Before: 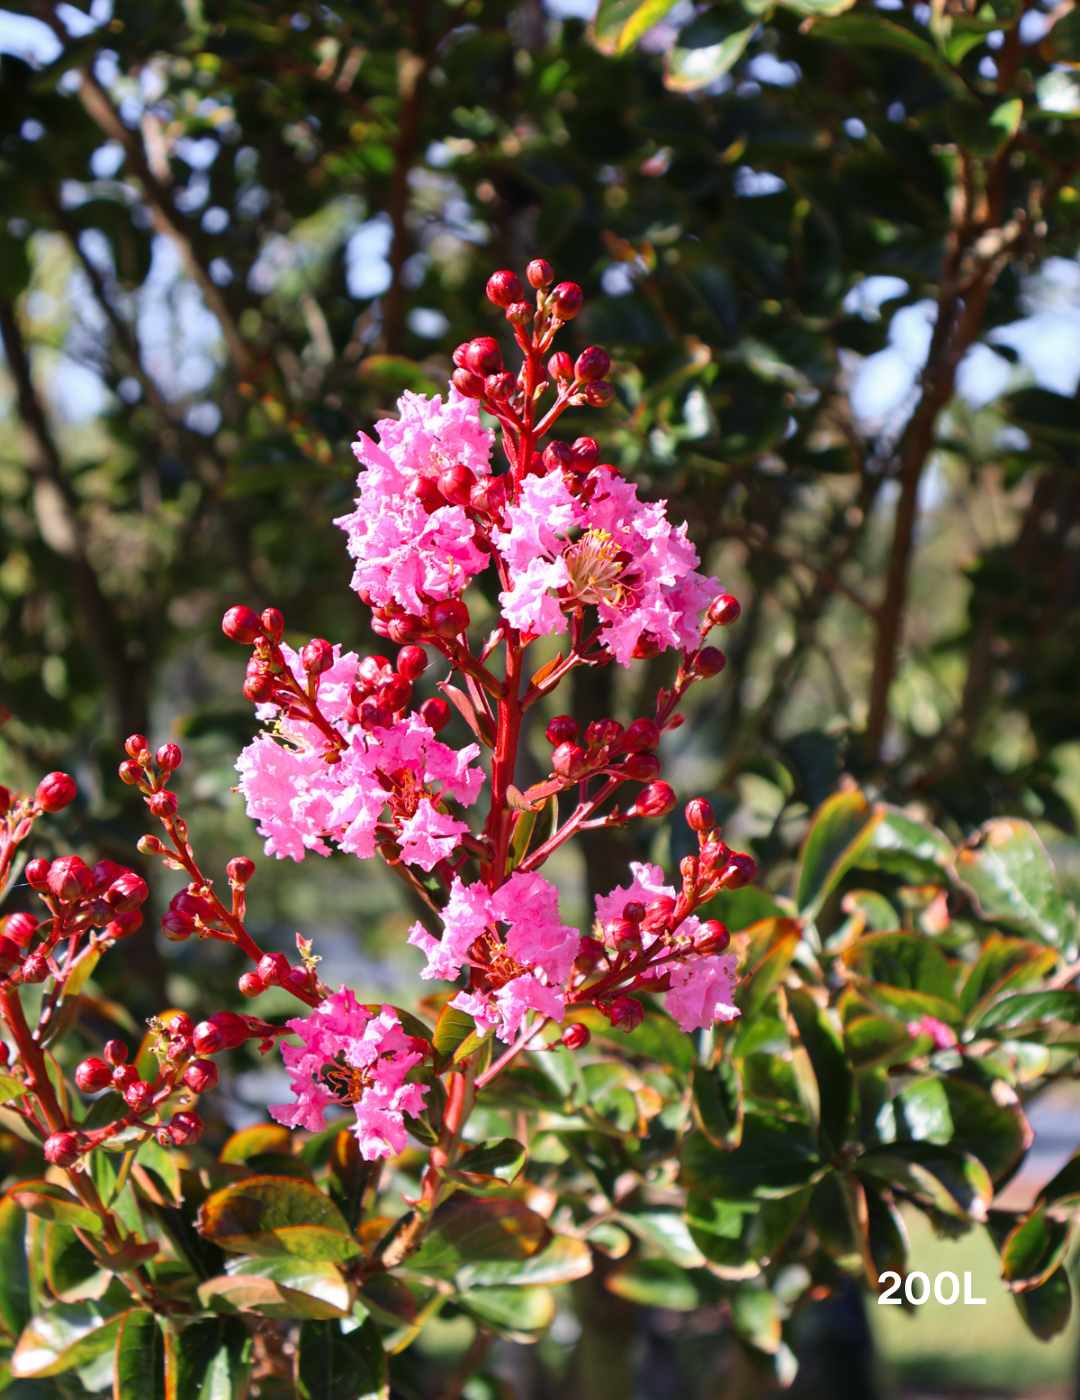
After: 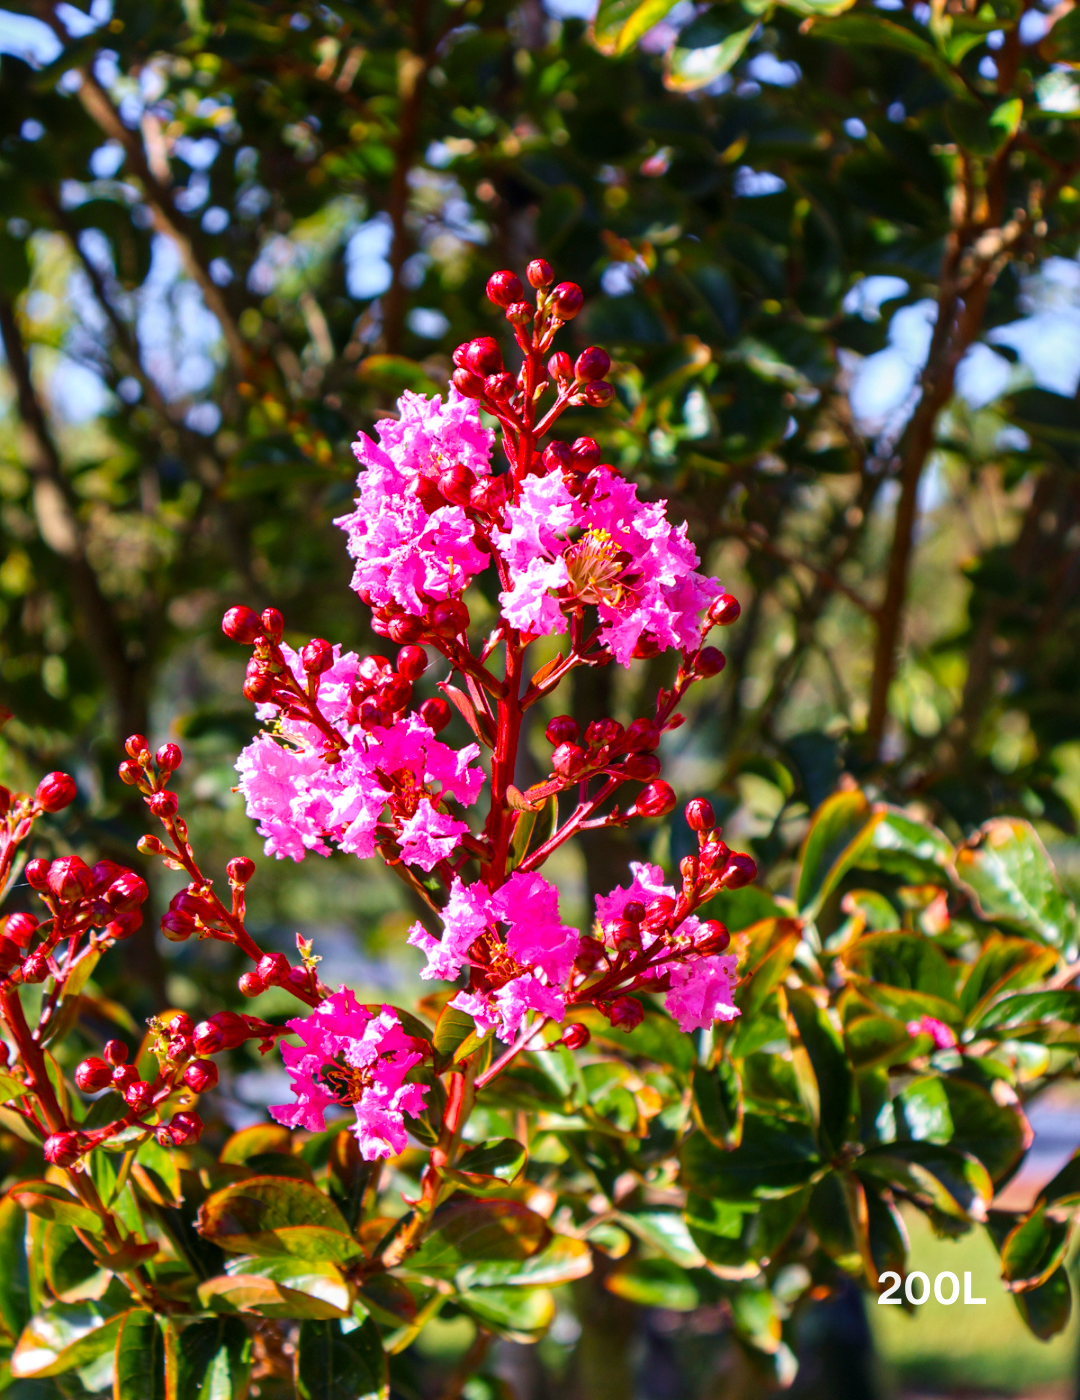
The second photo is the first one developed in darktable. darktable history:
color balance rgb: linear chroma grading › global chroma 15%, perceptual saturation grading › global saturation 30%
local contrast: on, module defaults
velvia: strength 15%
